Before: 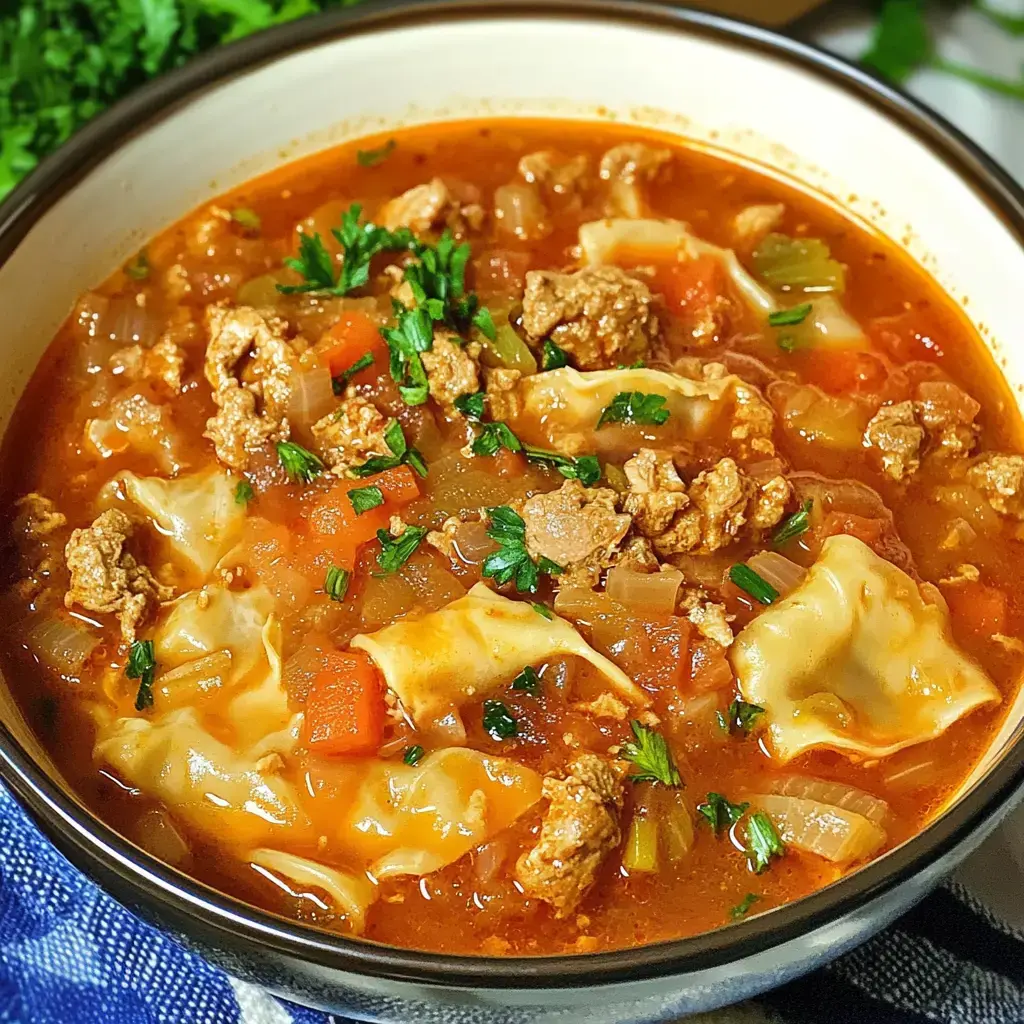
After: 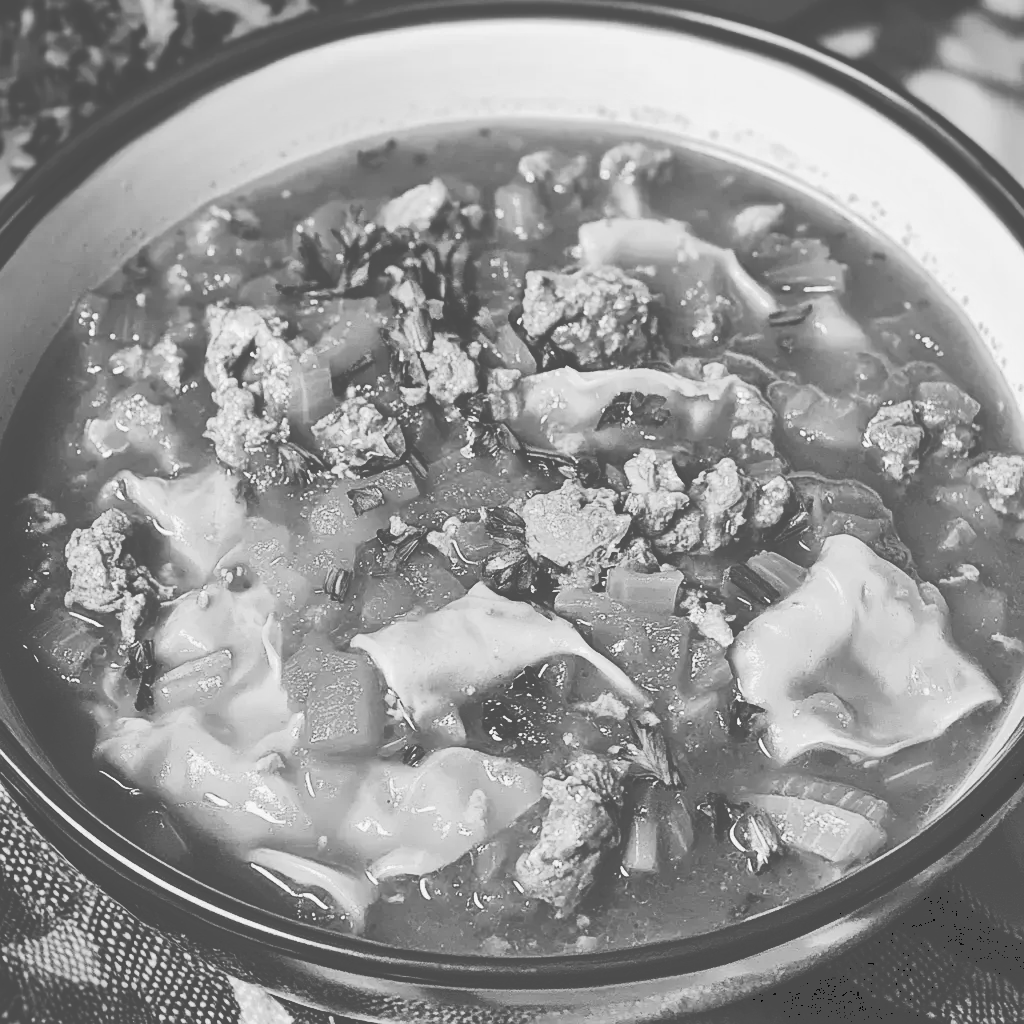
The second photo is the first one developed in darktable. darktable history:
monochrome: a 73.58, b 64.21
tone curve: curves: ch0 [(0, 0) (0.003, 0.331) (0.011, 0.333) (0.025, 0.333) (0.044, 0.334) (0.069, 0.335) (0.1, 0.338) (0.136, 0.342) (0.177, 0.347) (0.224, 0.352) (0.277, 0.359) (0.335, 0.39) (0.399, 0.434) (0.468, 0.509) (0.543, 0.615) (0.623, 0.731) (0.709, 0.814) (0.801, 0.88) (0.898, 0.921) (1, 1)], preserve colors none
